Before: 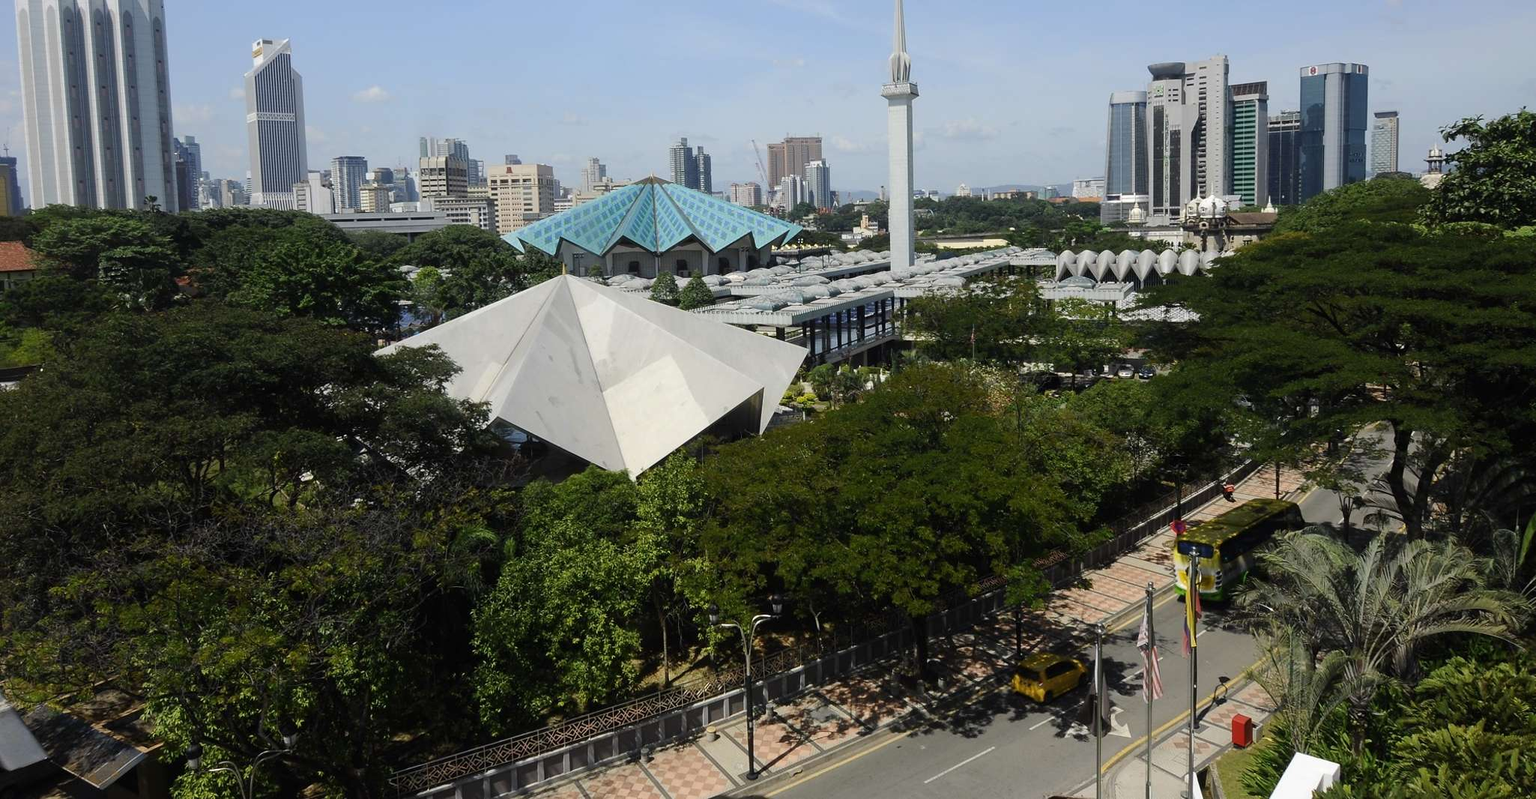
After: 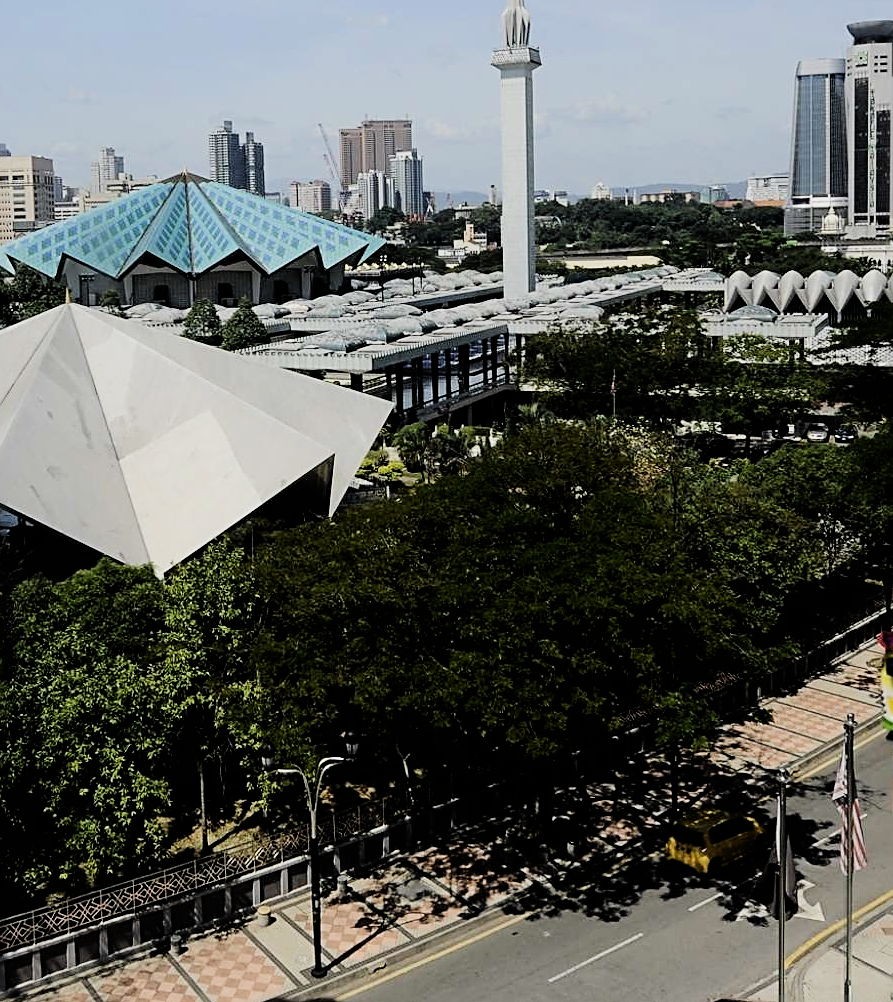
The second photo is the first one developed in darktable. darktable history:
filmic rgb: black relative exposure -5.06 EV, white relative exposure 3.98 EV, hardness 2.88, contrast 1.402, highlights saturation mix -29.6%
crop: left 33.417%, top 5.978%, right 22.982%
sharpen: radius 2.789
